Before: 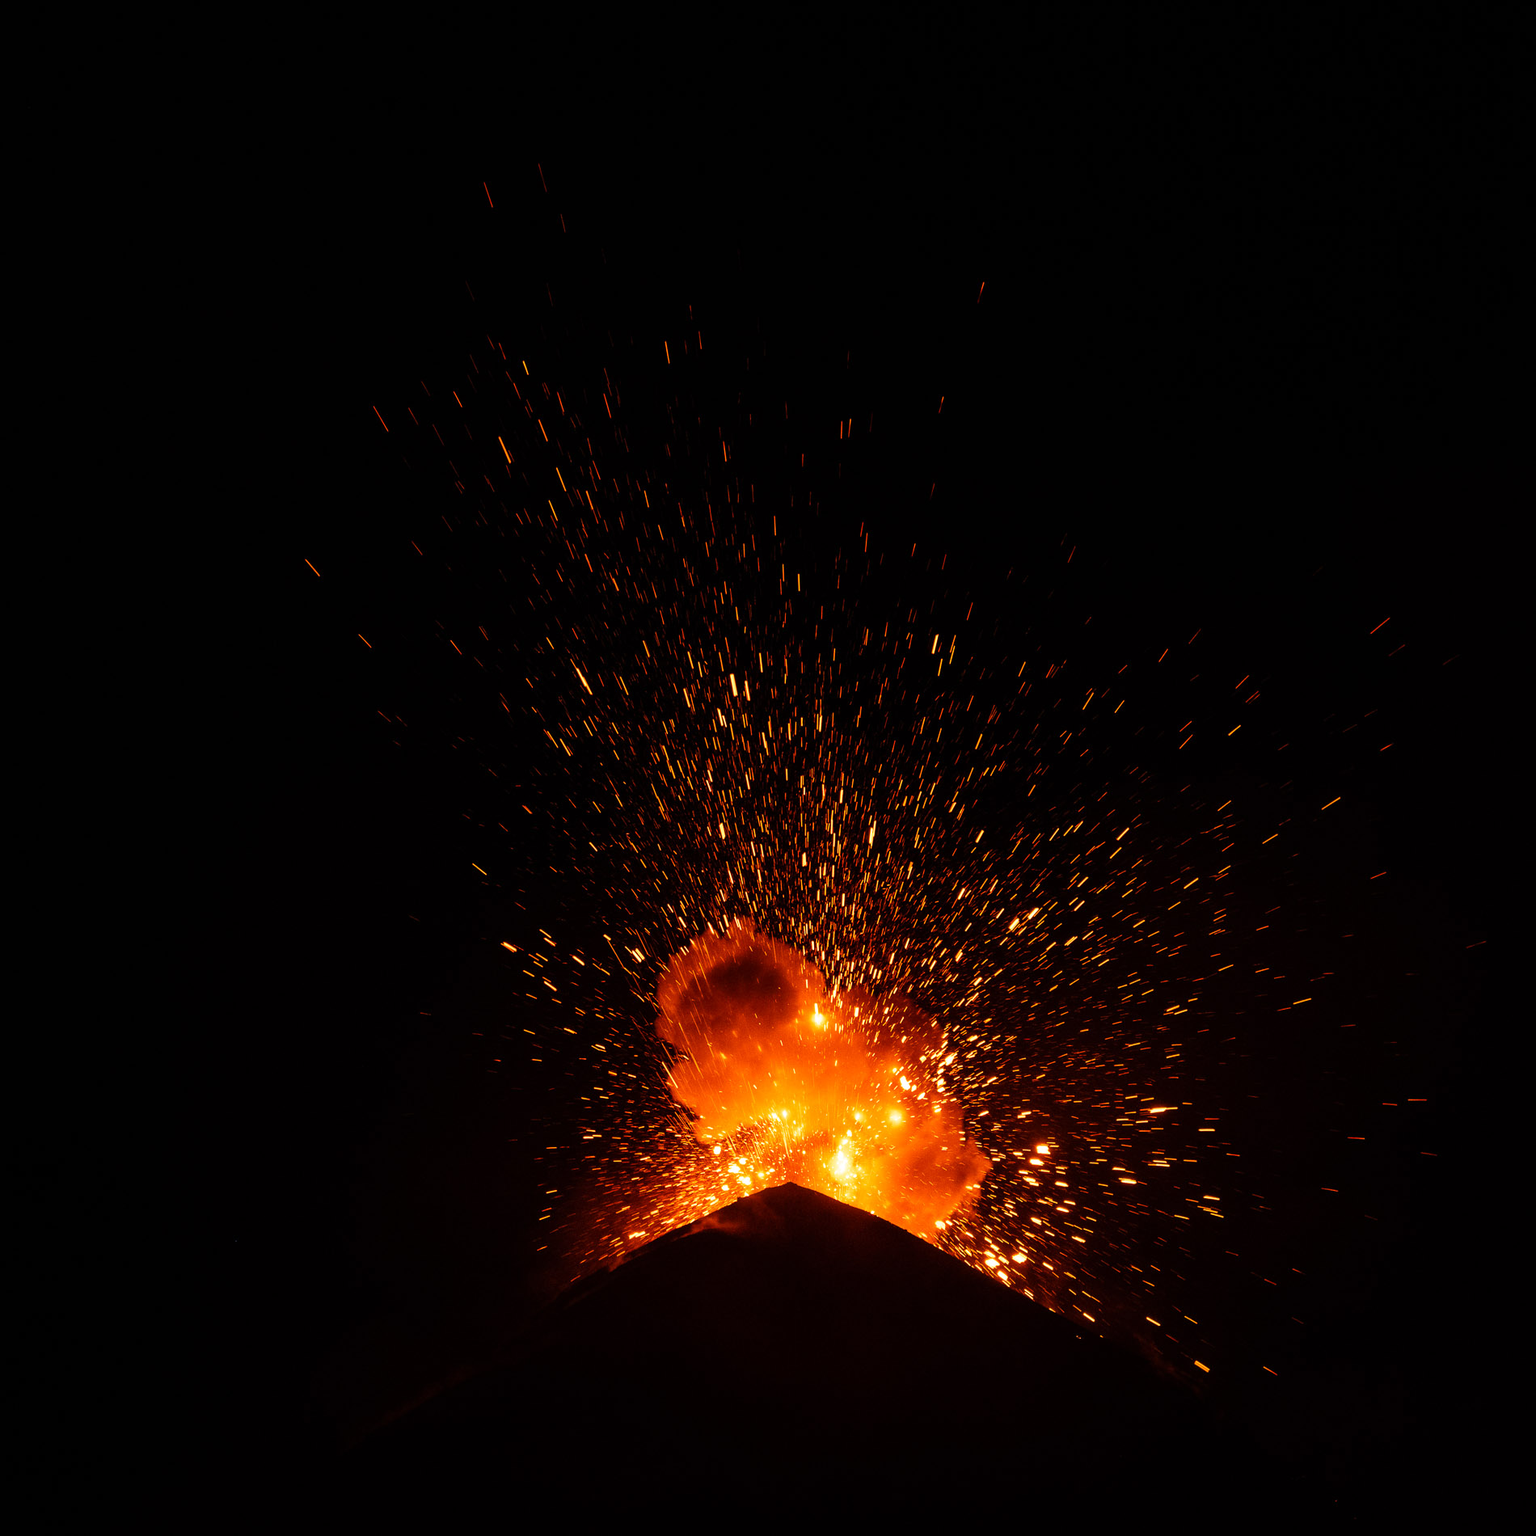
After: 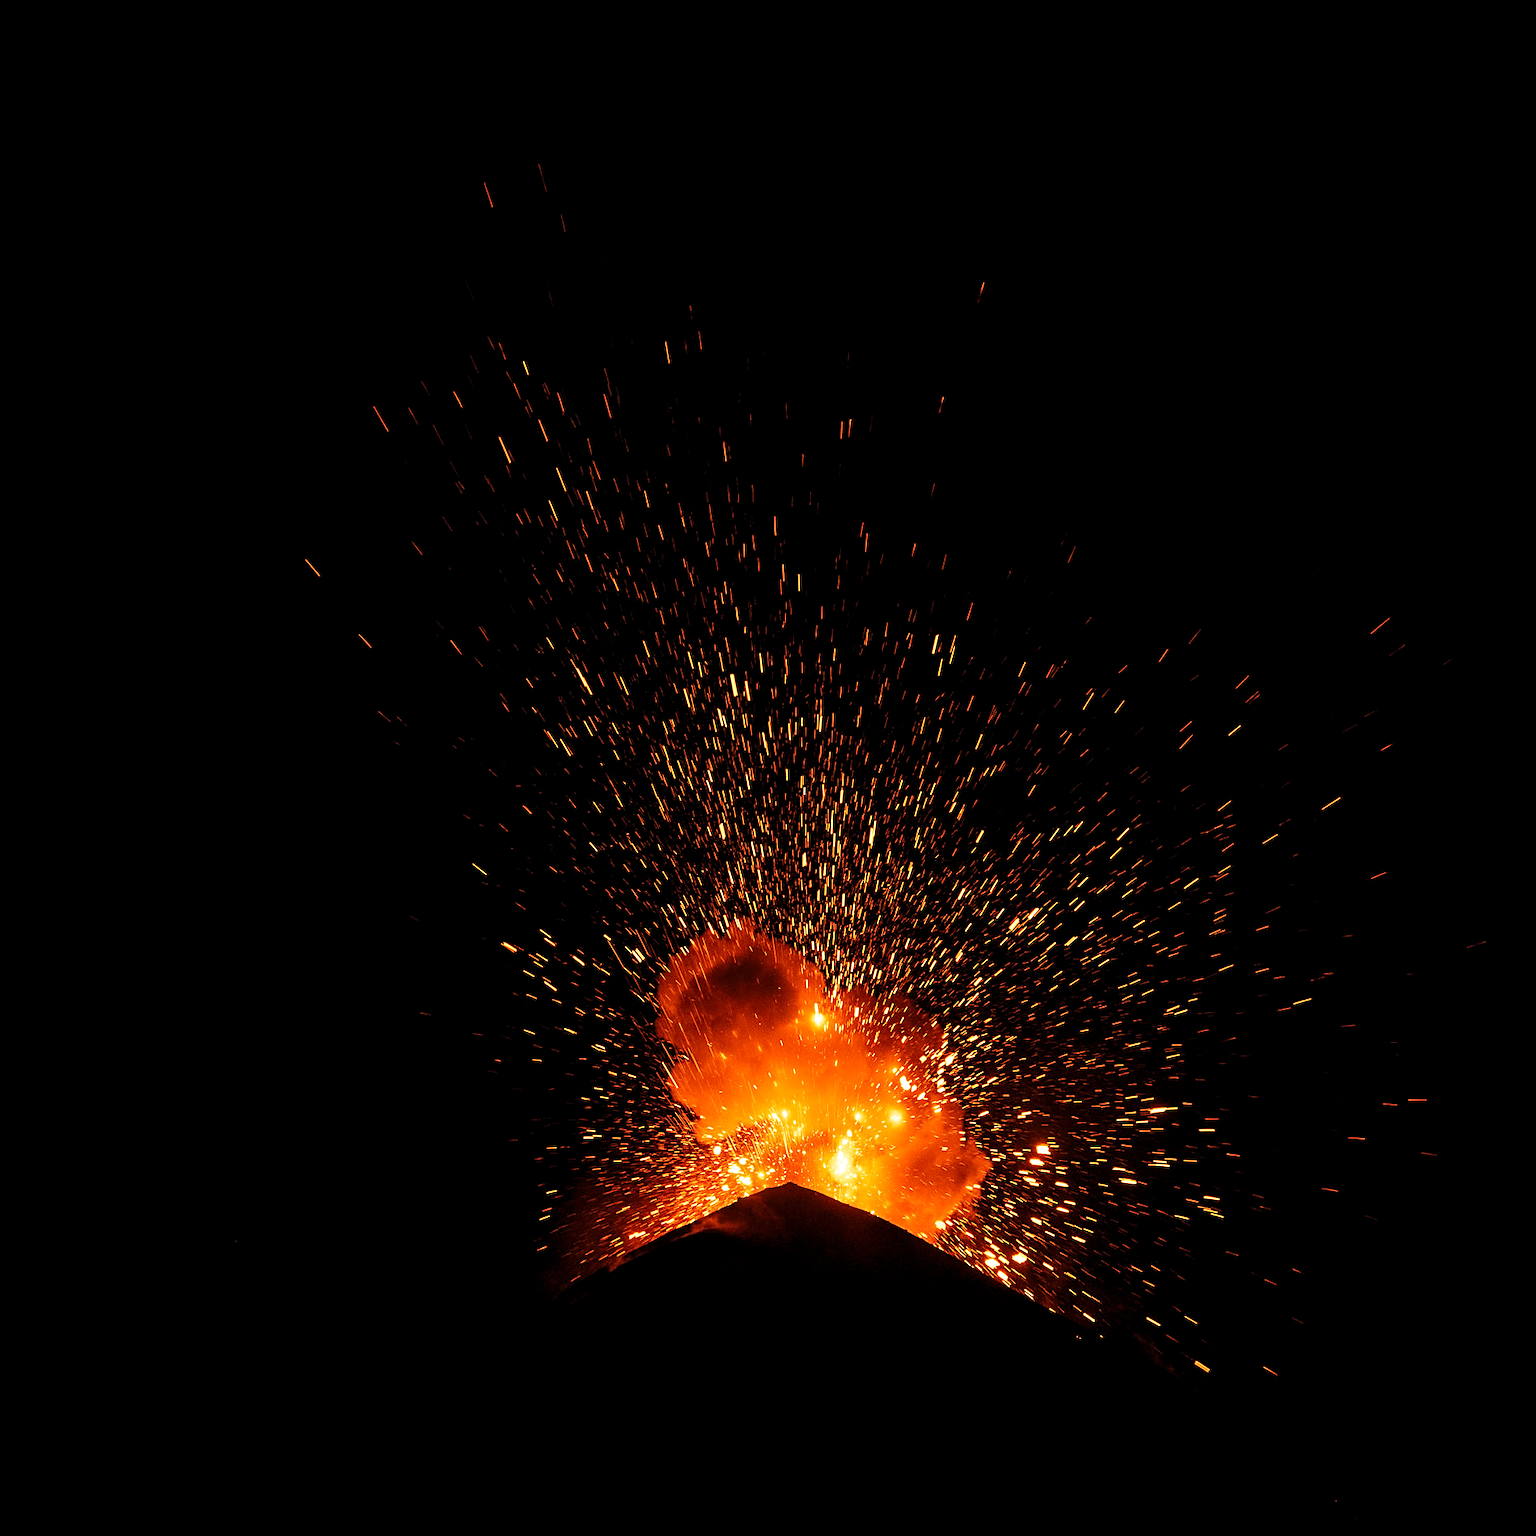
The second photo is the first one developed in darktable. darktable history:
sharpen: amount 0.496
levels: levels [0.016, 0.5, 0.996]
exposure: exposure 0.014 EV, compensate highlight preservation false
